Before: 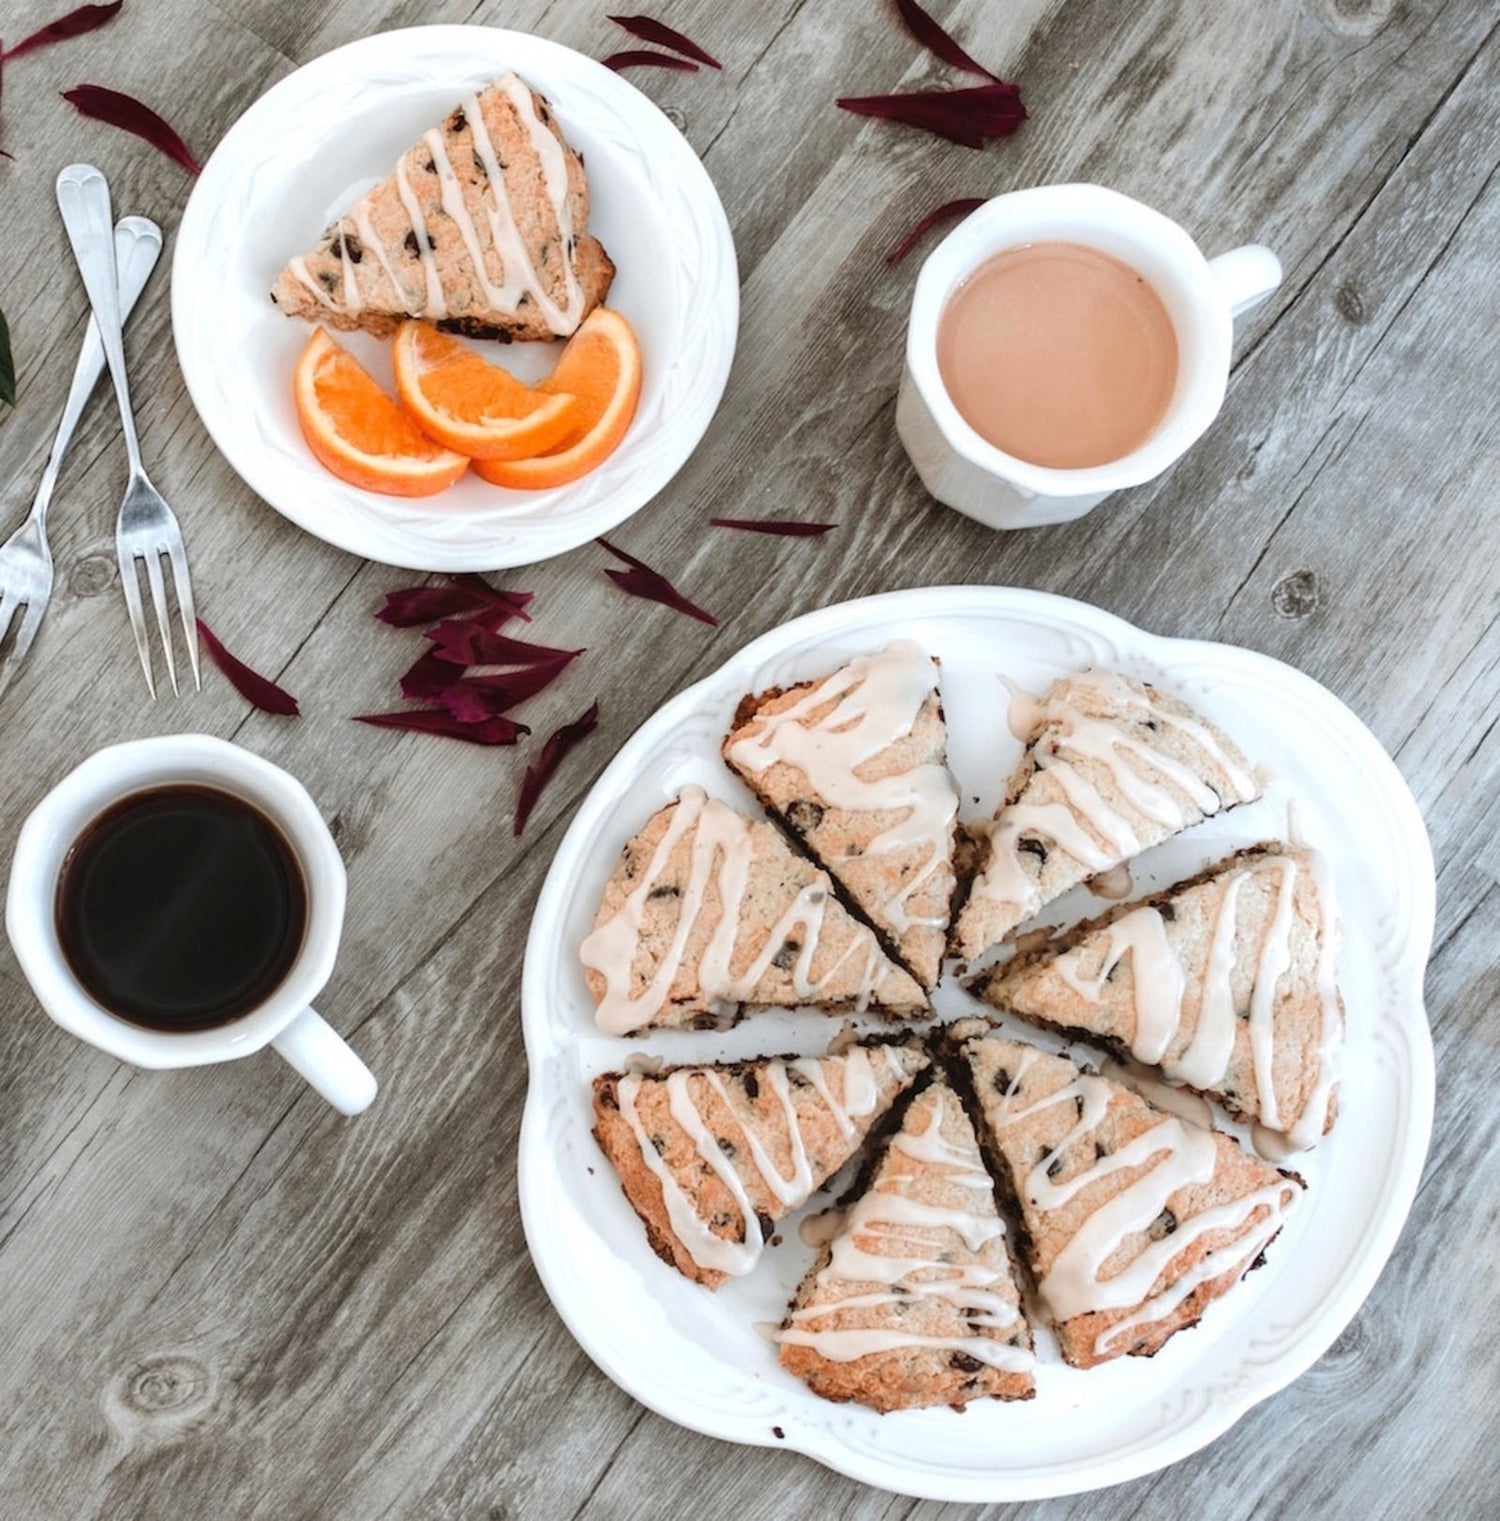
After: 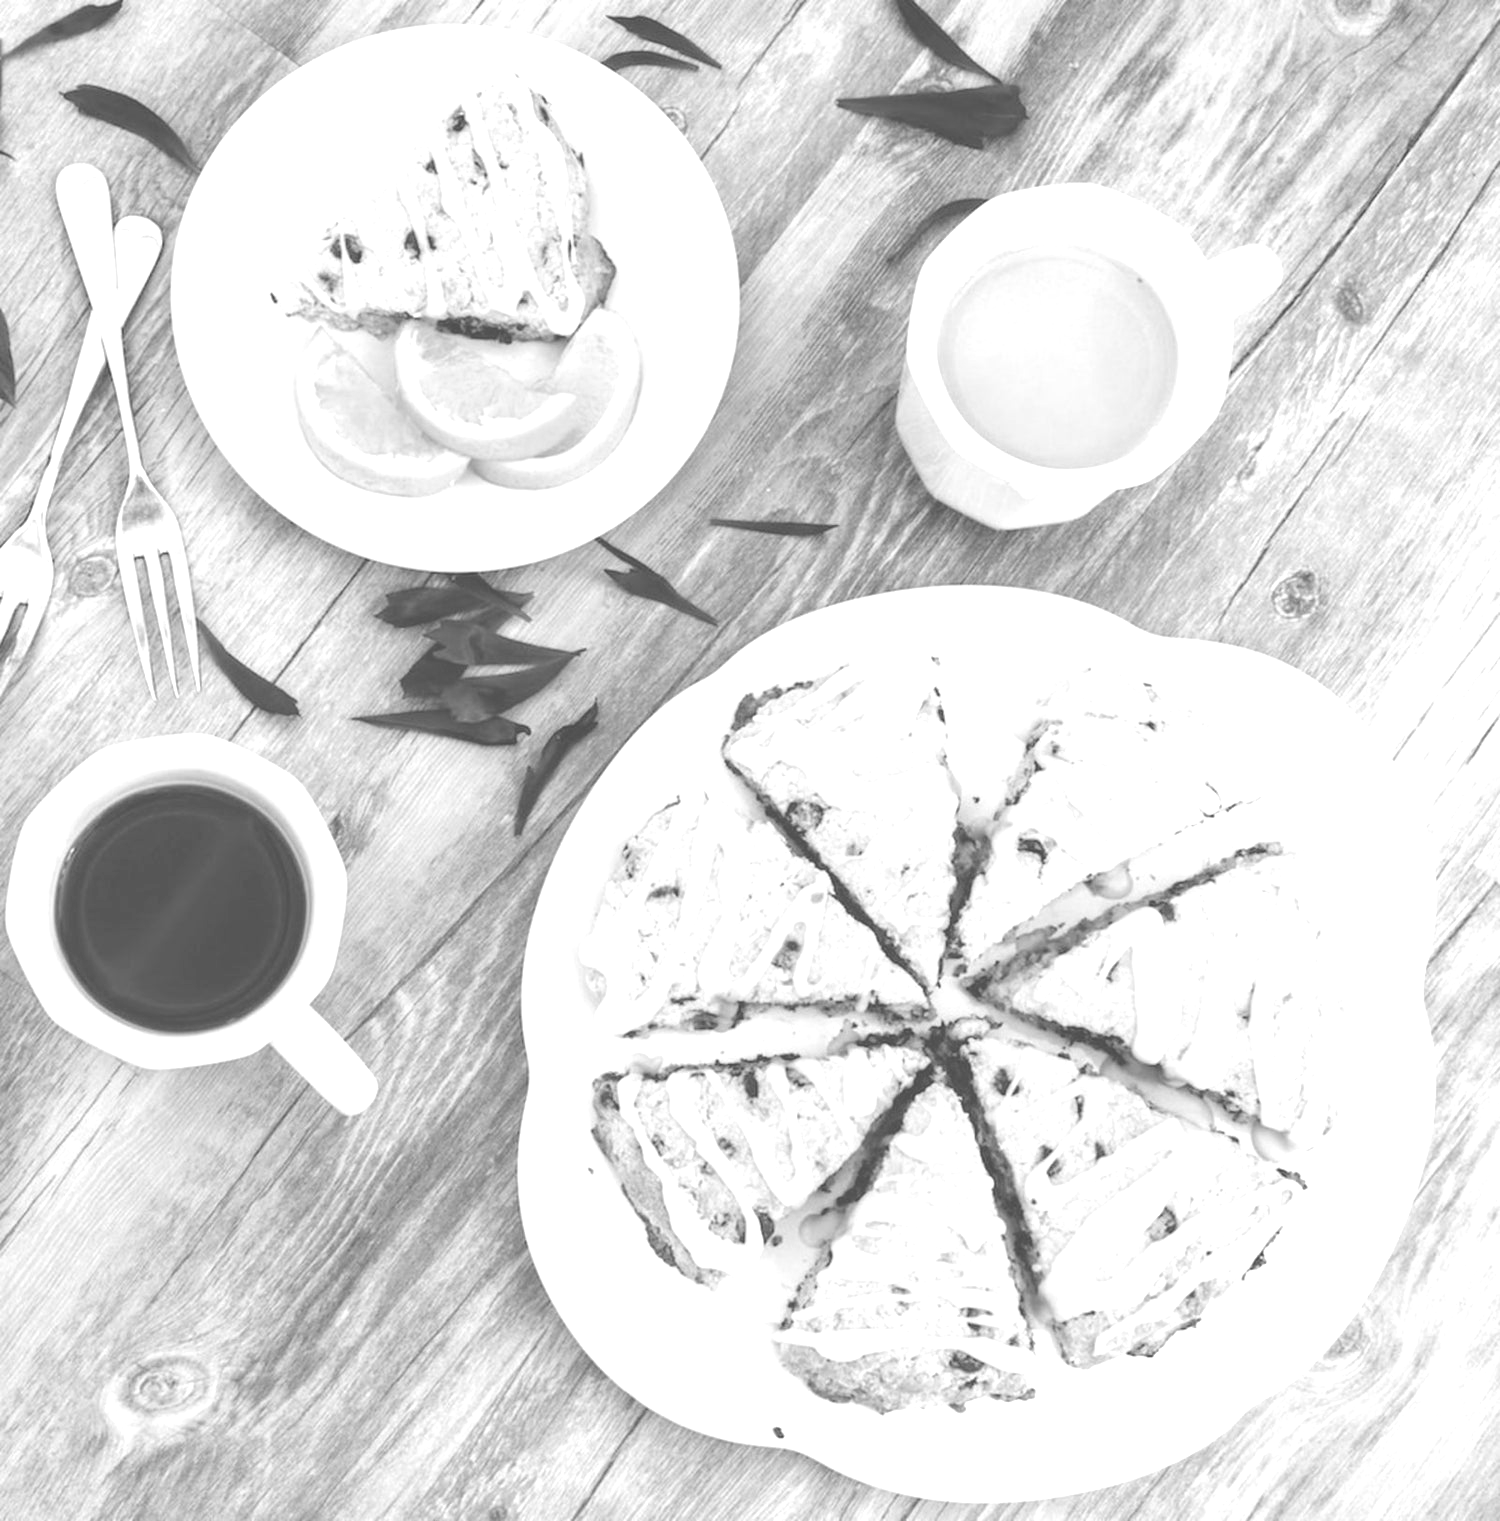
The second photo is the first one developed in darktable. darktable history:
monochrome: a -92.57, b 58.91
colorize: hue 34.49°, saturation 35.33%, source mix 100%, lightness 55%, version 1
